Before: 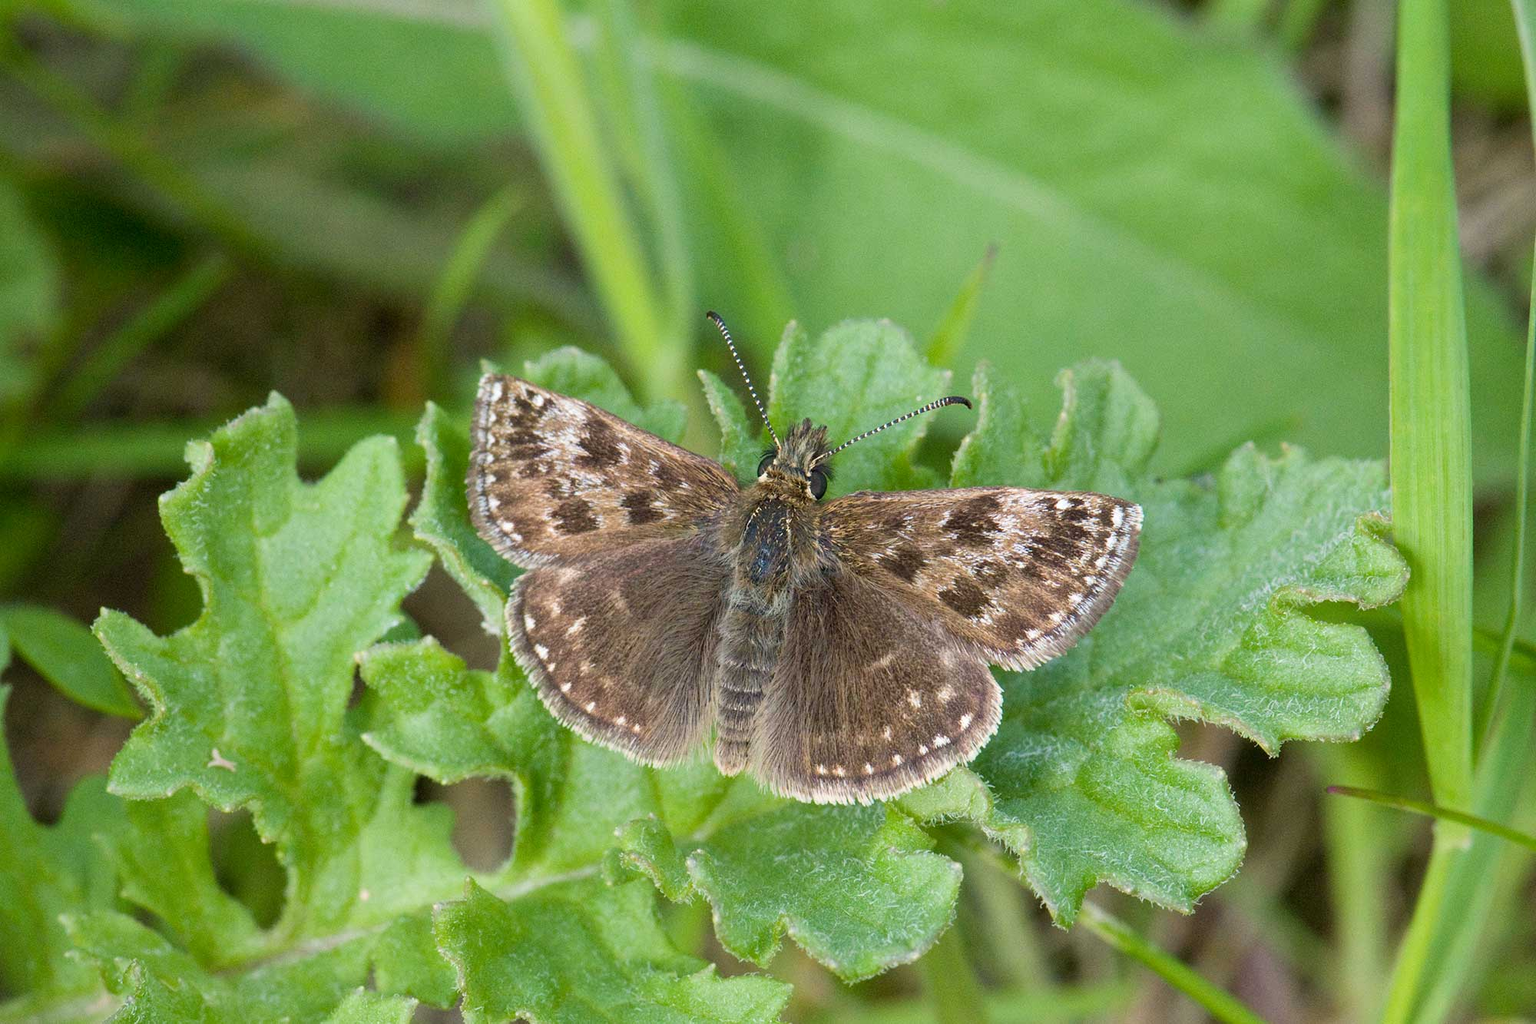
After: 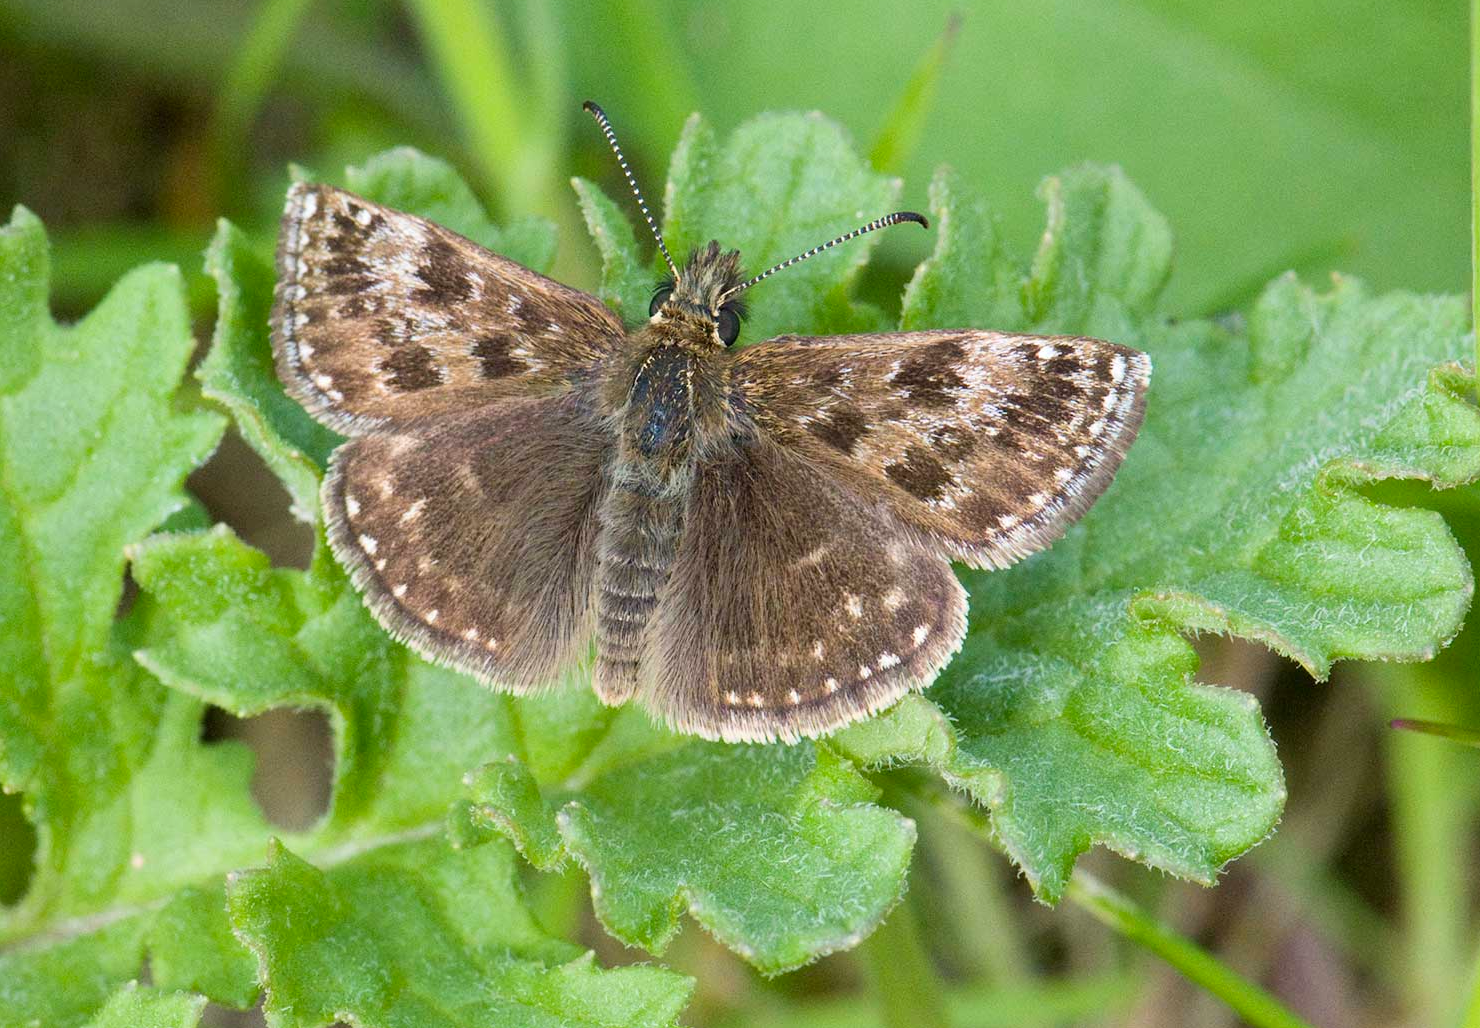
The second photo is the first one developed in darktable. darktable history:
crop: left 16.871%, top 22.857%, right 9.116%
contrast brightness saturation: contrast 0.1, brightness 0.03, saturation 0.09
